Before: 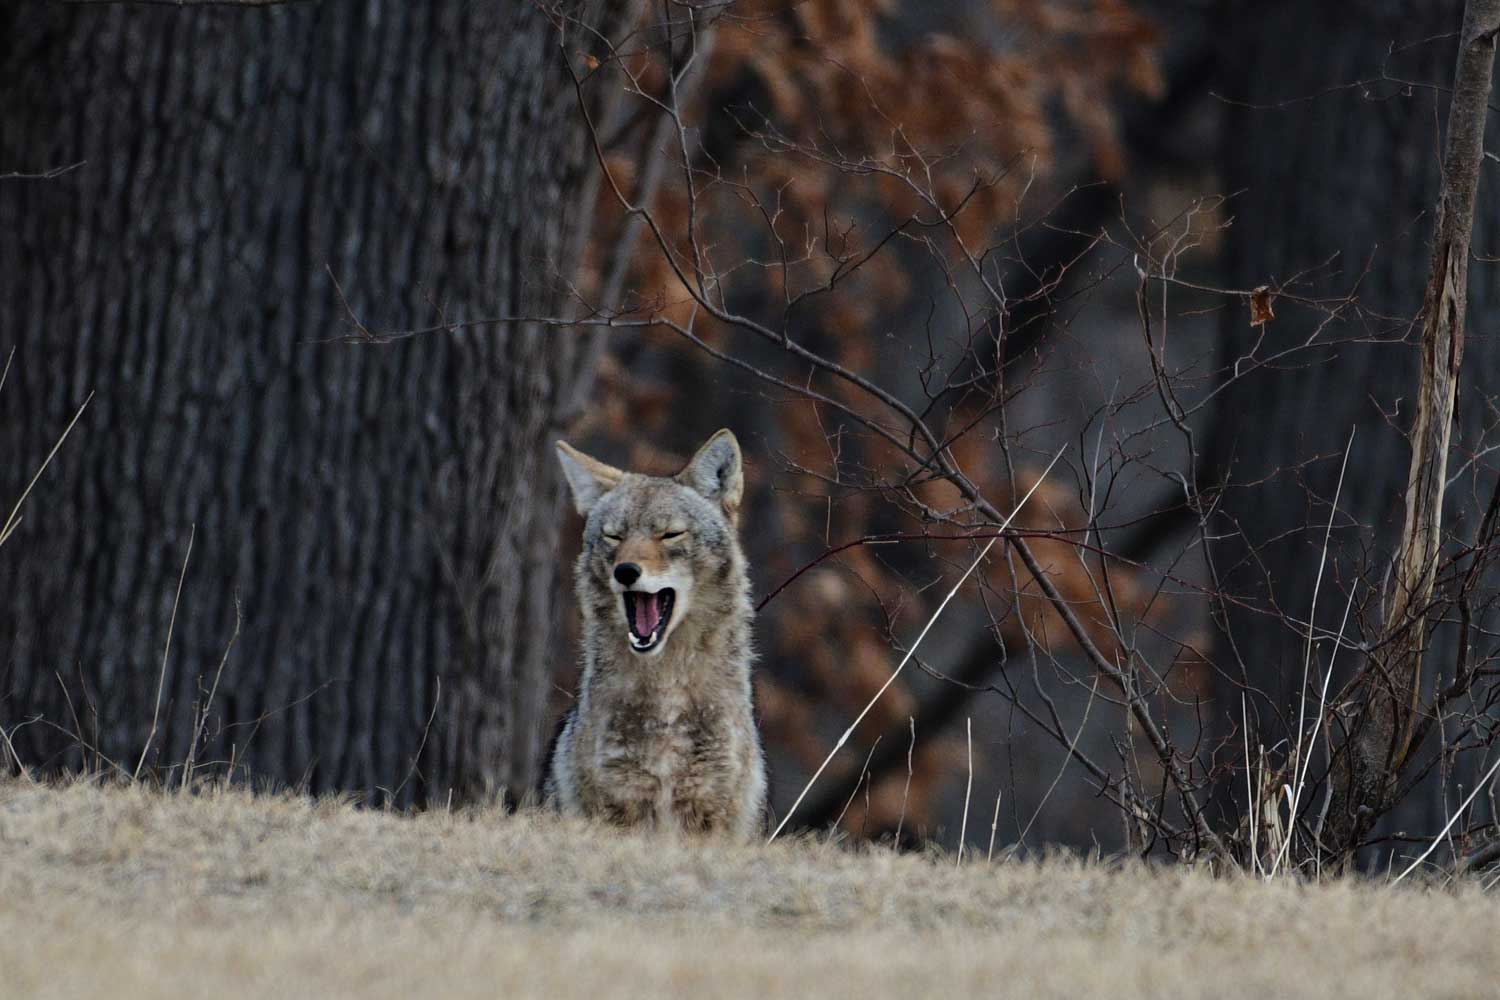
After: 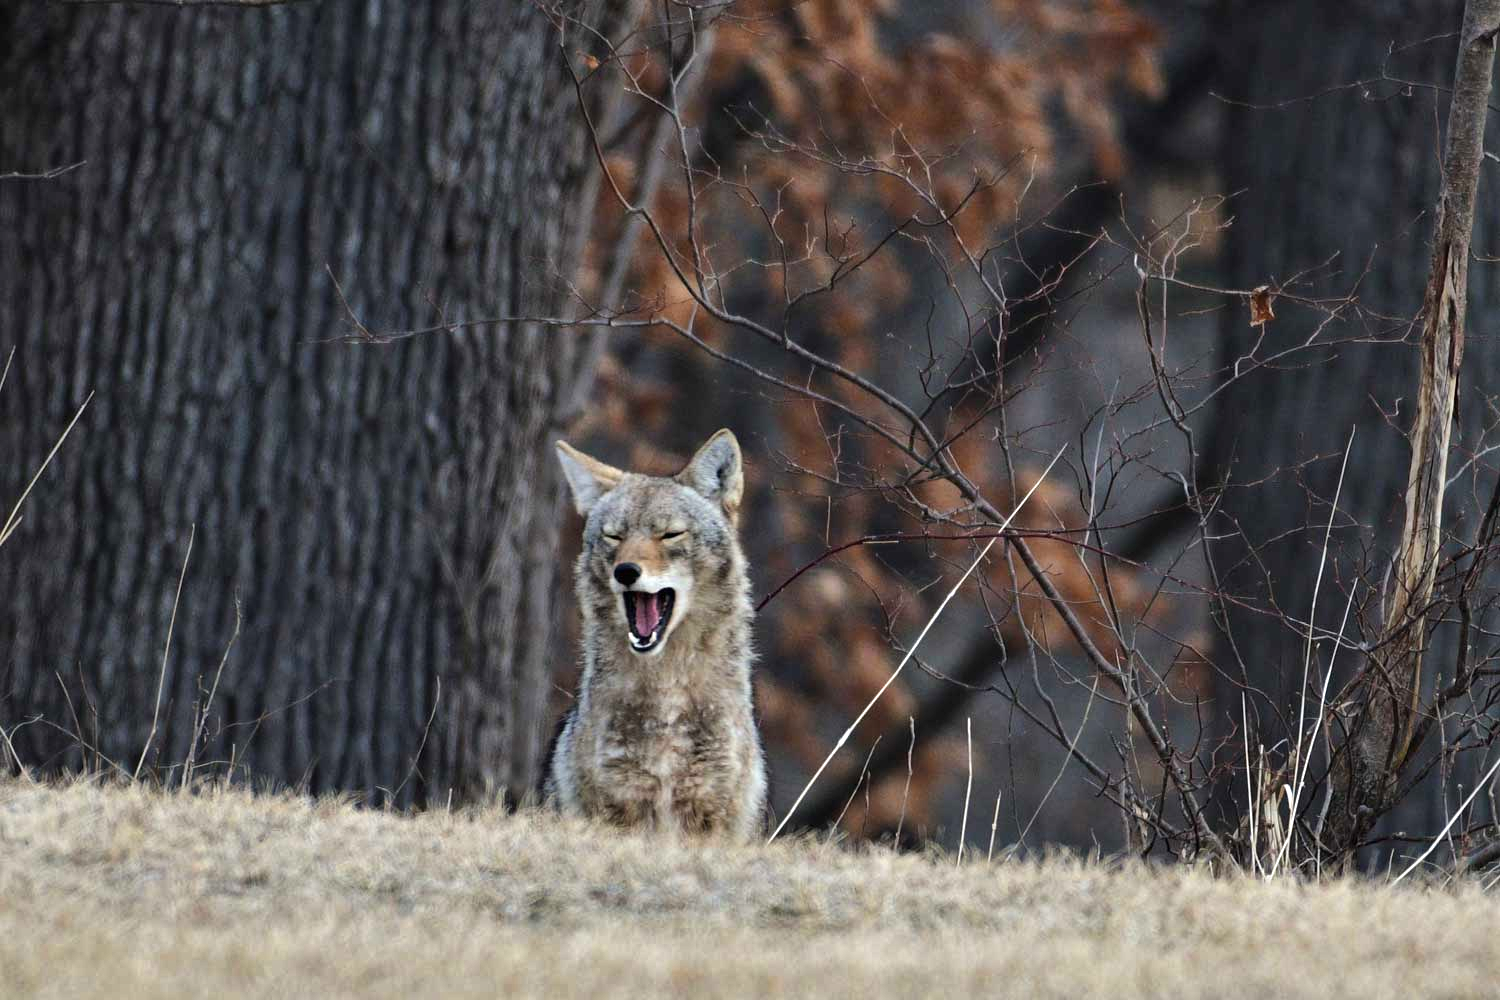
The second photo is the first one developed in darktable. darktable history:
shadows and highlights: shadows 30.7, highlights -63.15, soften with gaussian
exposure: black level correction 0, exposure 0.703 EV, compensate highlight preservation false
